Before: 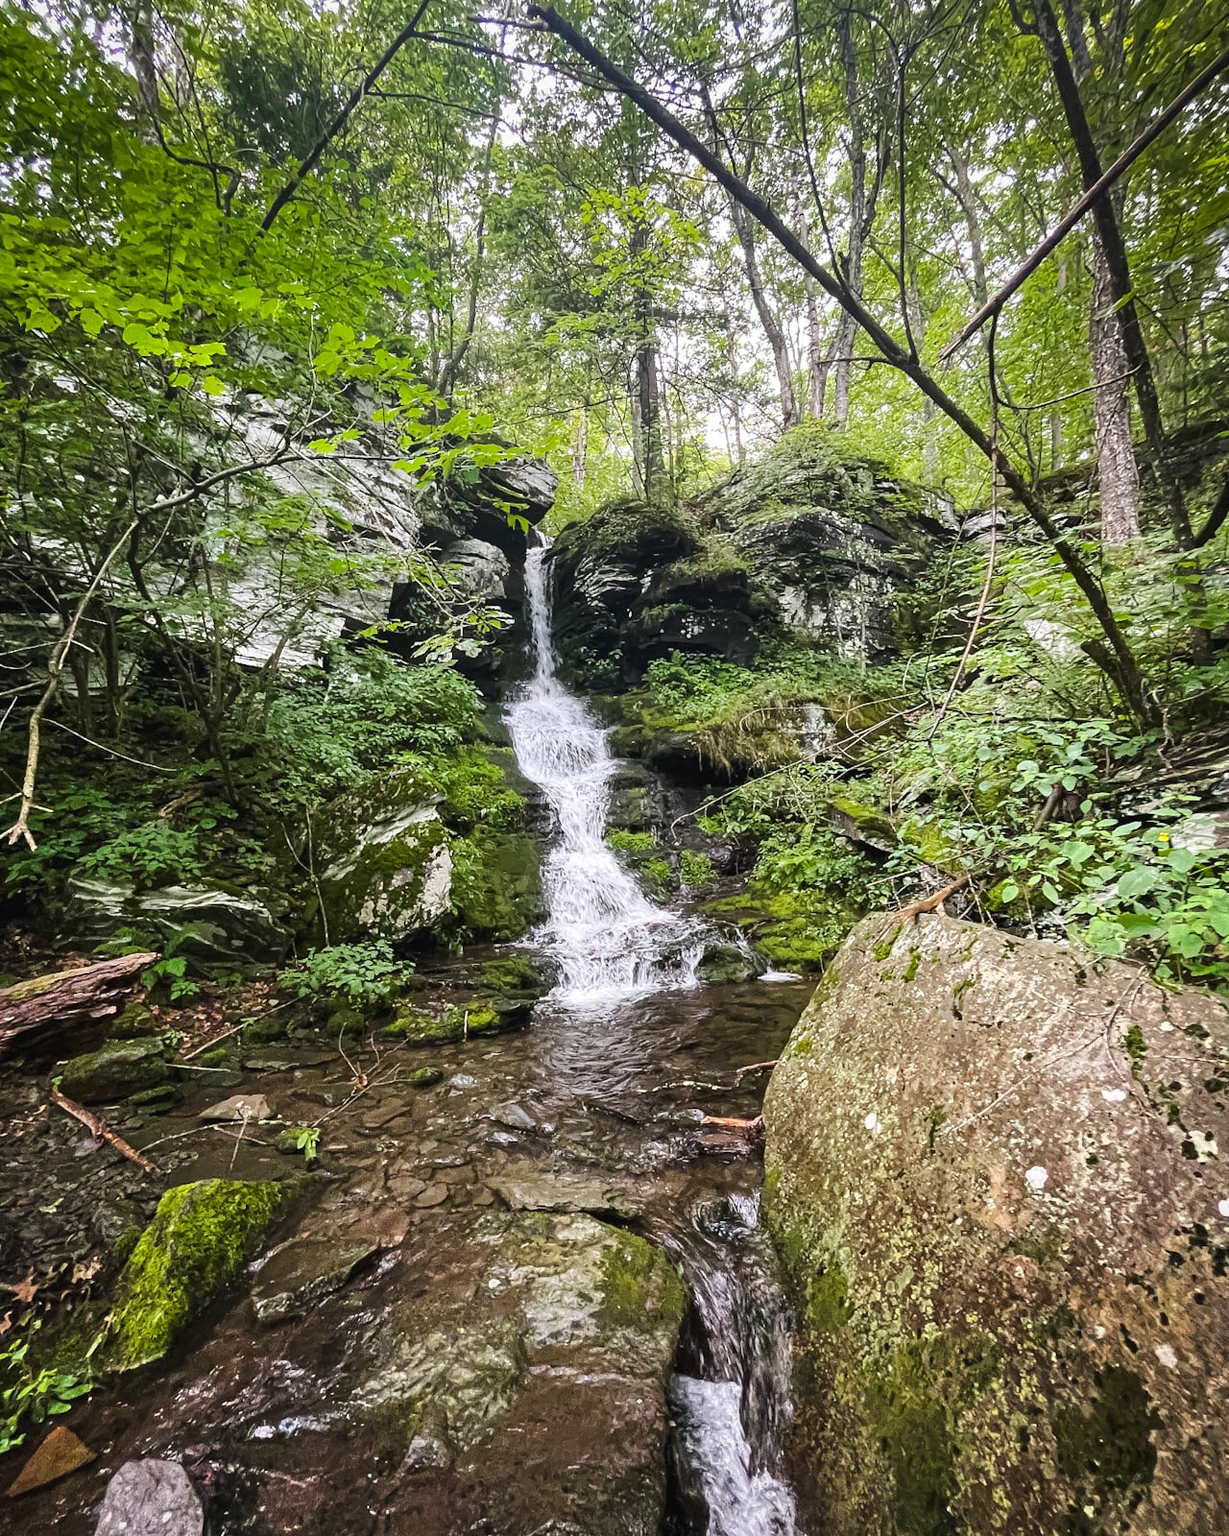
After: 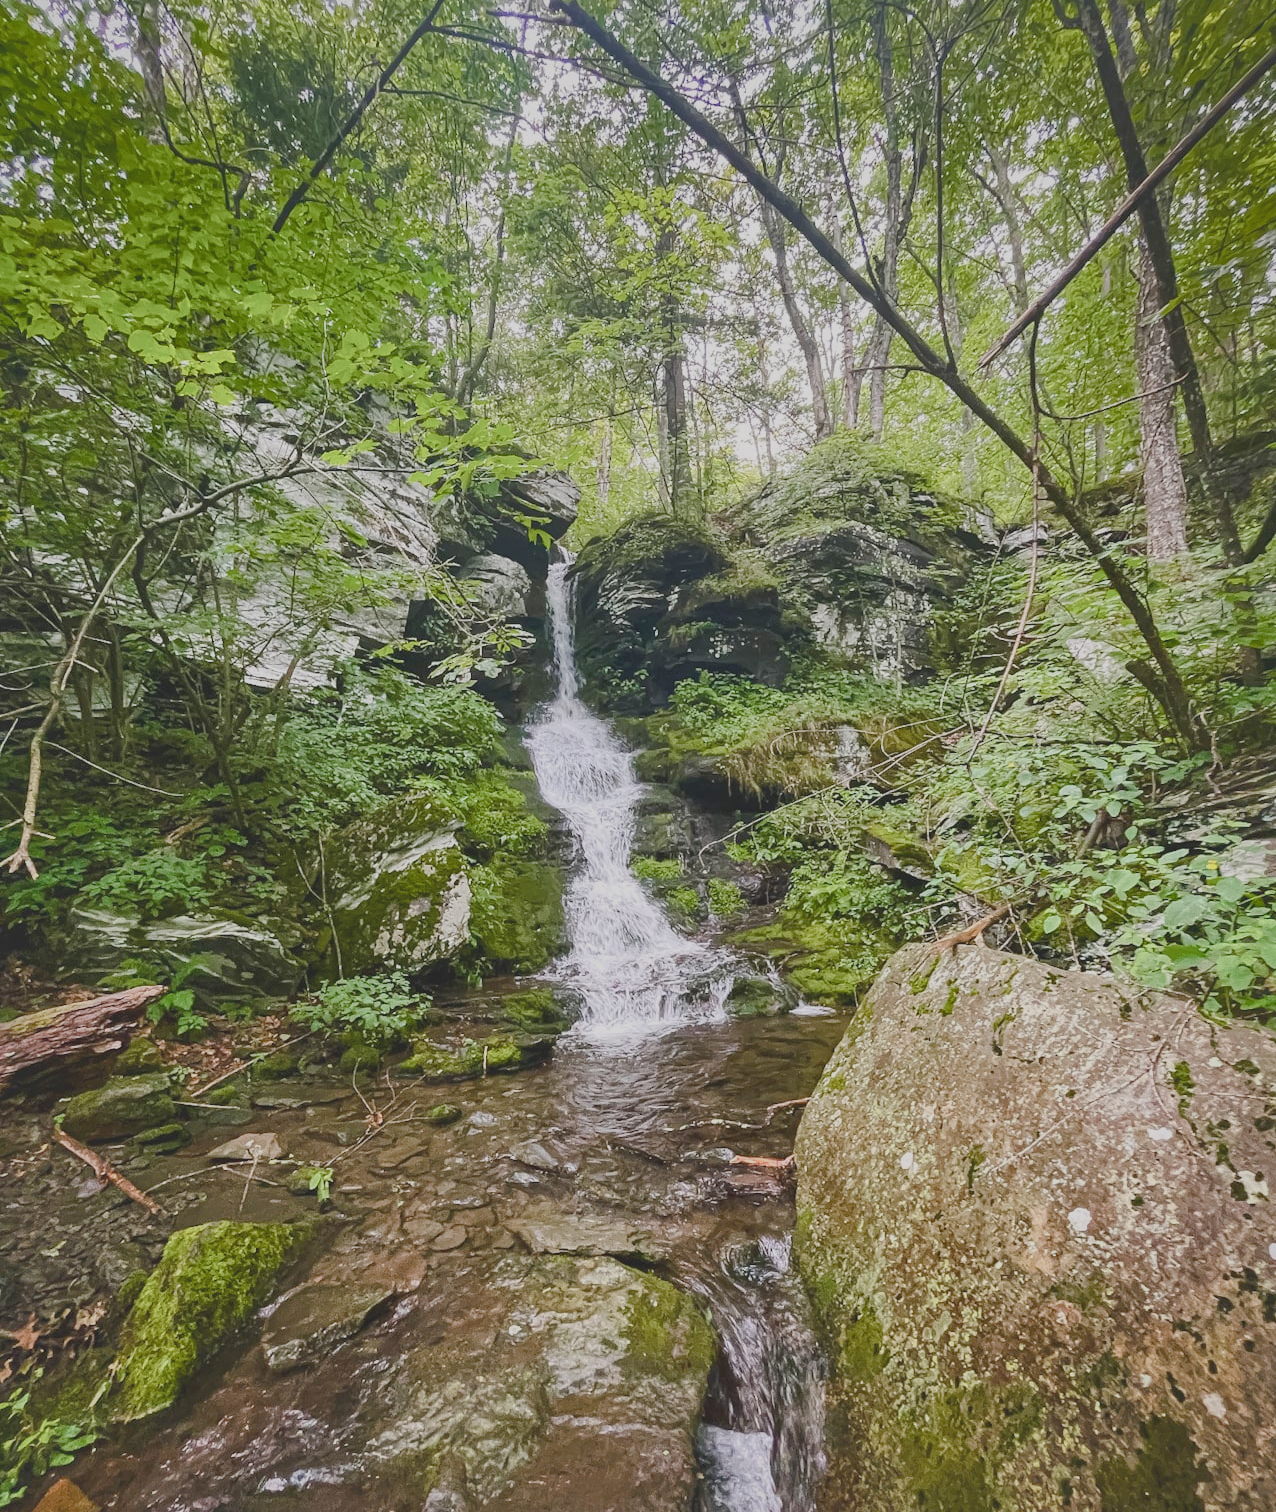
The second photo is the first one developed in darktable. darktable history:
crop: top 0.448%, right 0.264%, bottom 5.045%
color balance rgb: shadows lift › chroma 1%, shadows lift › hue 113°, highlights gain › chroma 0.2%, highlights gain › hue 333°, perceptual saturation grading › global saturation 20%, perceptual saturation grading › highlights -50%, perceptual saturation grading › shadows 25%, contrast -10%
shadows and highlights: on, module defaults
contrast brightness saturation: contrast -0.15, brightness 0.05, saturation -0.12
